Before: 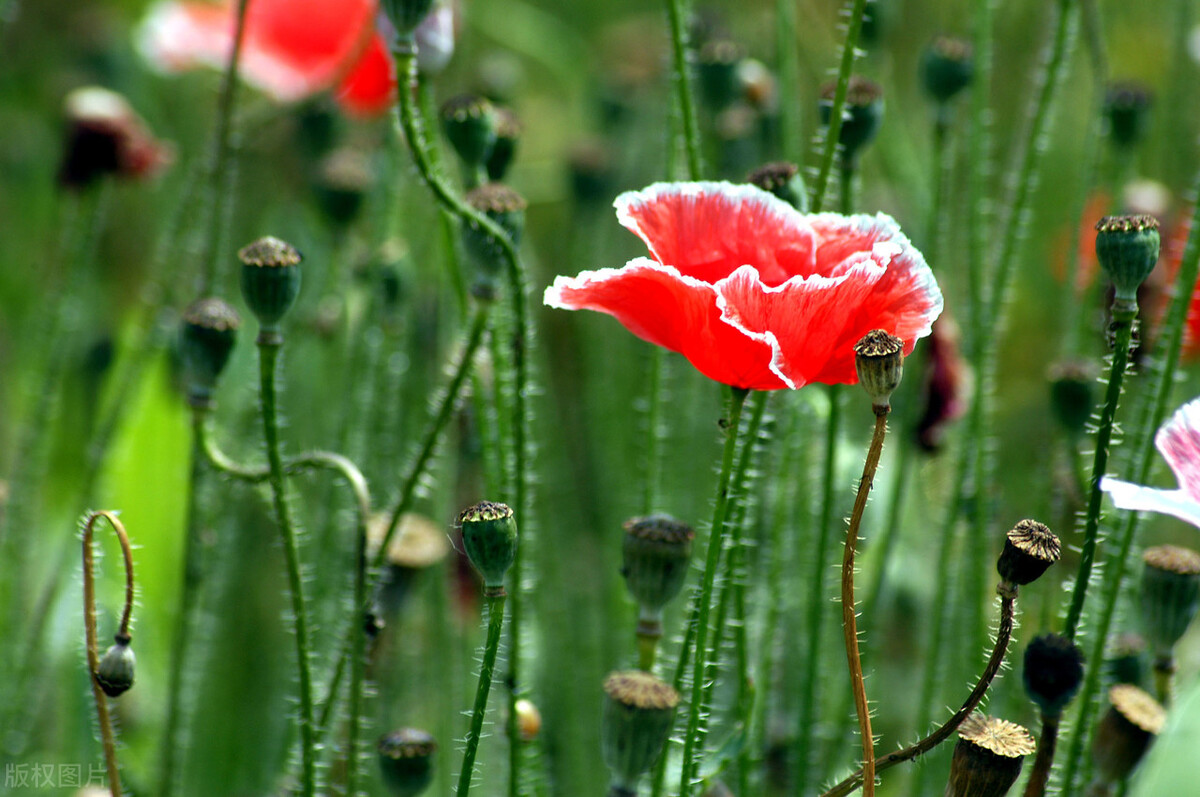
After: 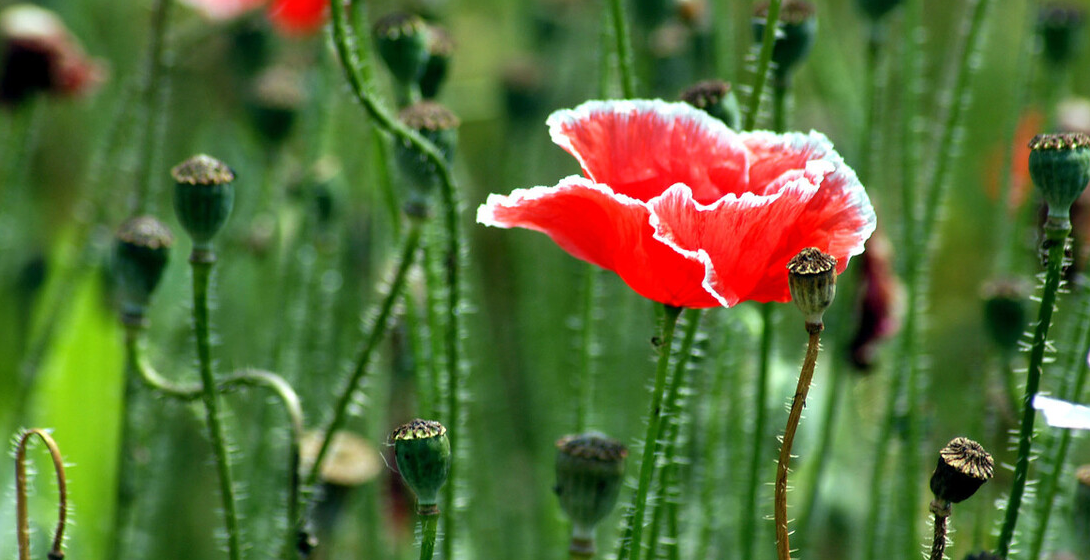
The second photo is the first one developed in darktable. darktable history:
crop: left 5.596%, top 10.314%, right 3.534%, bottom 19.395%
shadows and highlights: shadows 52.34, highlights -28.23, soften with gaussian
